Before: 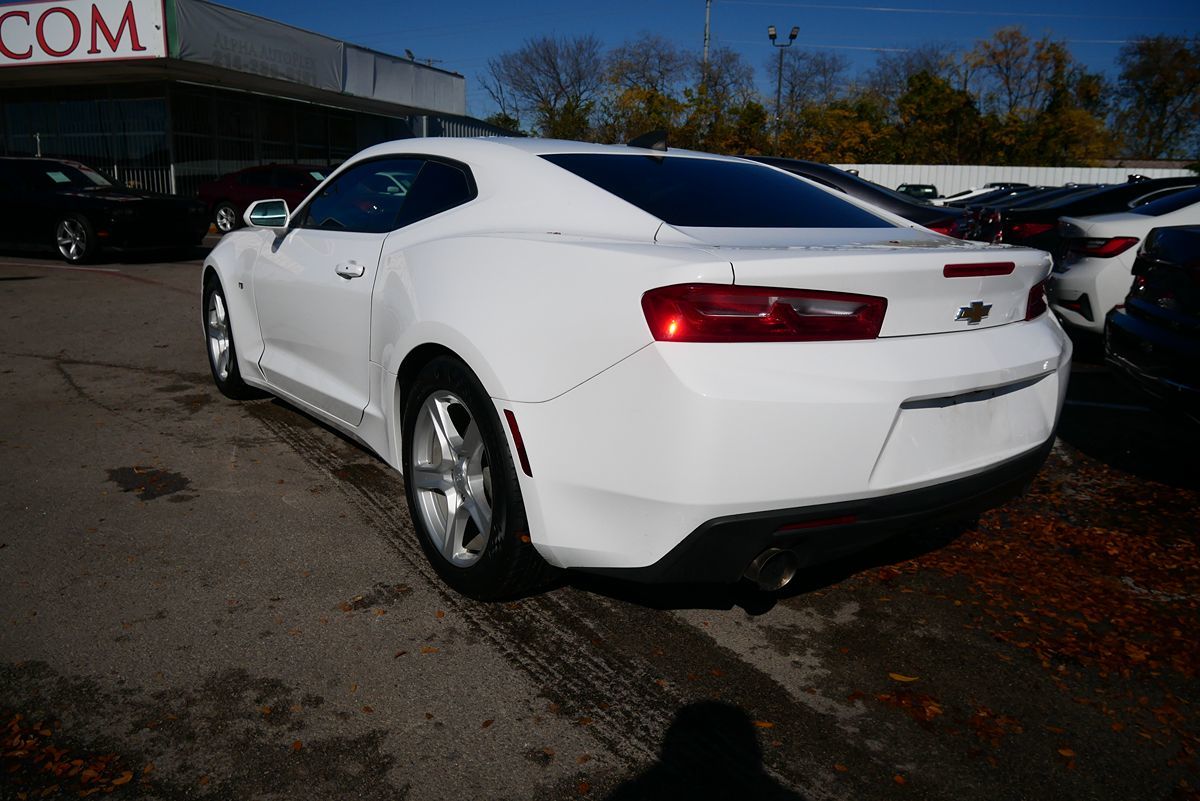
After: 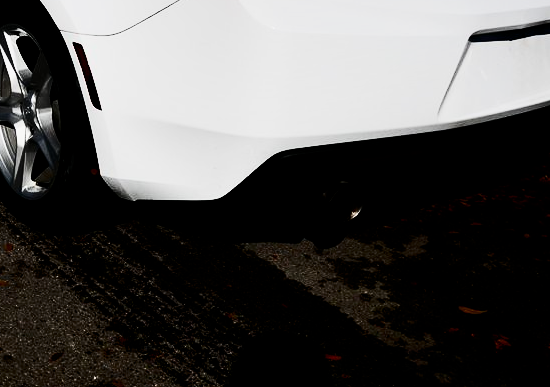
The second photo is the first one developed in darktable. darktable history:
crop: left 35.976%, top 45.819%, right 18.162%, bottom 5.807%
shadows and highlights: highlights color adjustment 0%, low approximation 0.01, soften with gaussian
contrast brightness saturation: contrast 0.5, saturation -0.1
filmic rgb: black relative exposure -5 EV, hardness 2.88, contrast 1.2, highlights saturation mix -30%
